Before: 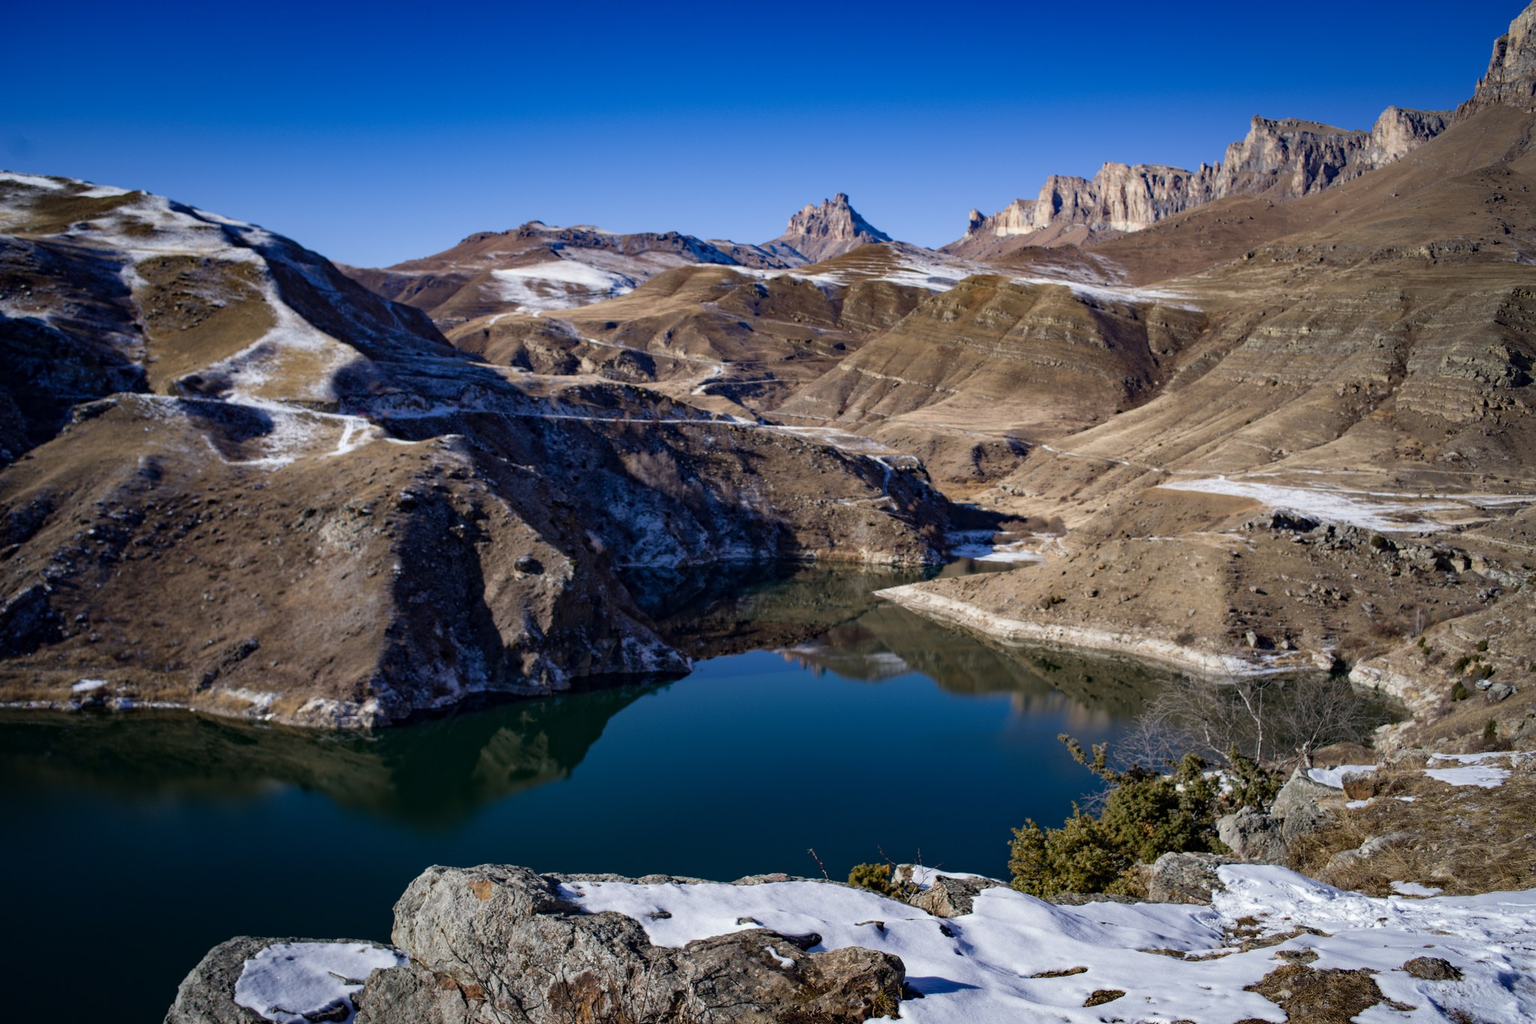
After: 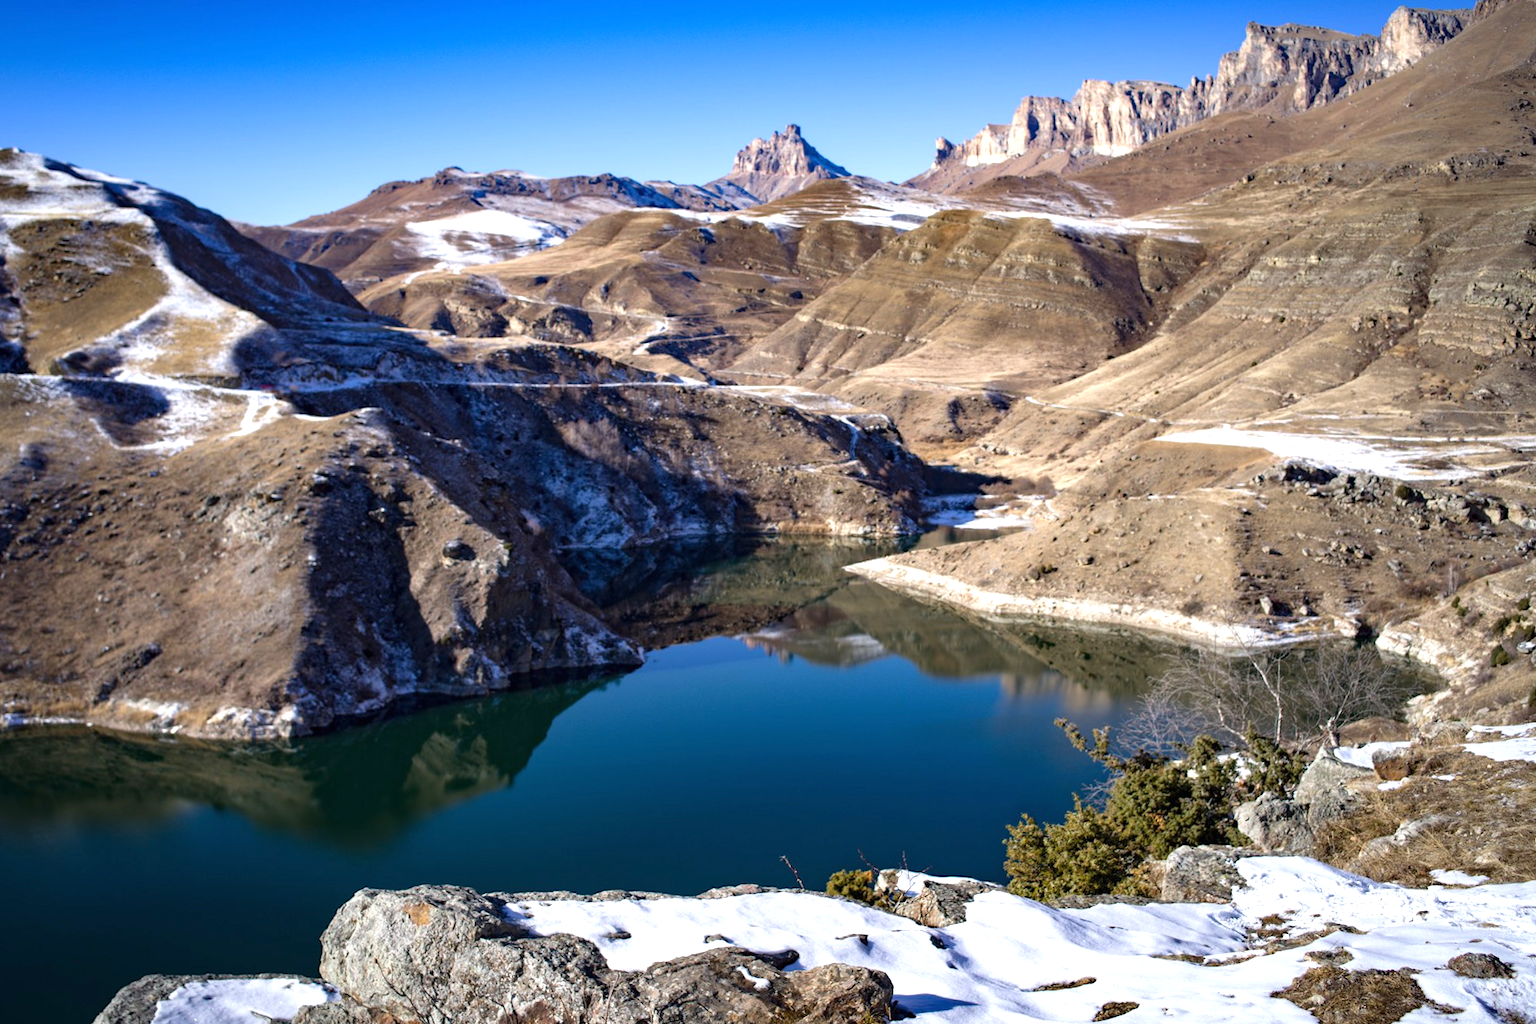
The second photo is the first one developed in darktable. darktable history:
exposure: black level correction 0, exposure 0.9 EV, compensate highlight preservation false
crop and rotate: angle 1.96°, left 5.673%, top 5.673%
